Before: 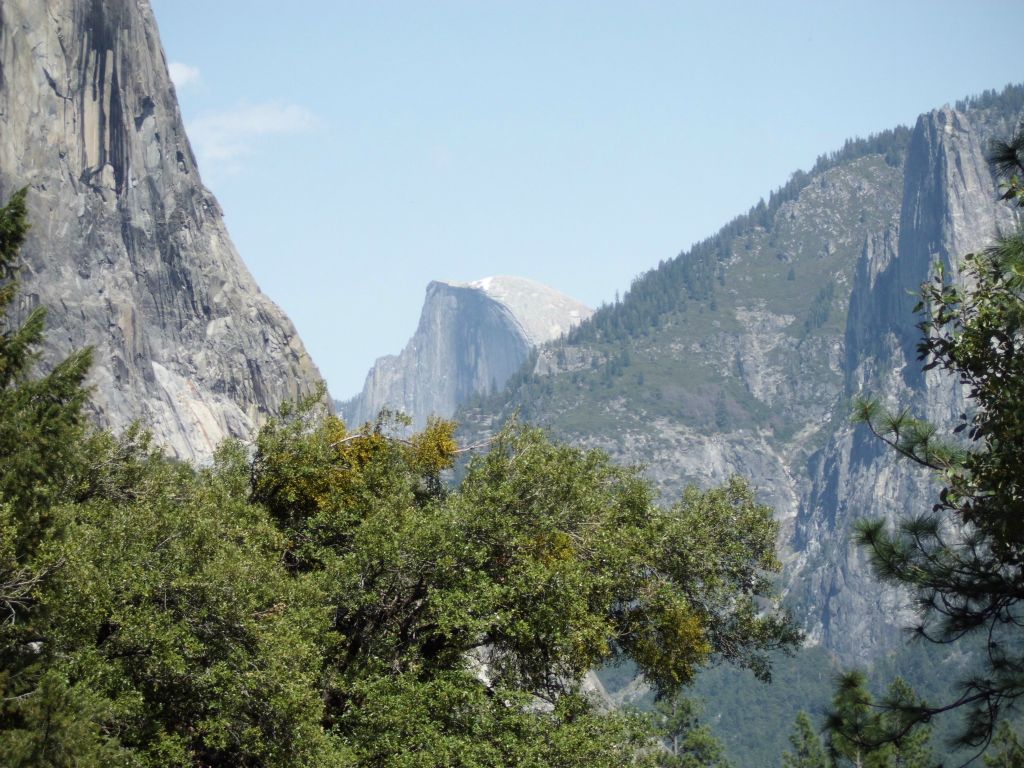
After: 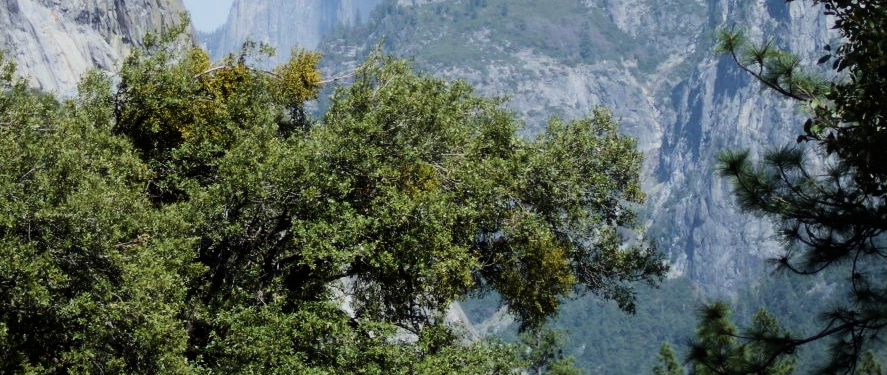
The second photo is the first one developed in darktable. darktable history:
crop and rotate: left 13.306%, top 48.129%, bottom 2.928%
exposure: exposure 0.014 EV, compensate highlight preservation false
white balance: red 0.967, blue 1.049
filmic rgb: black relative exposure -7.5 EV, white relative exposure 5 EV, hardness 3.31, contrast 1.3, contrast in shadows safe
velvia: strength 15%
